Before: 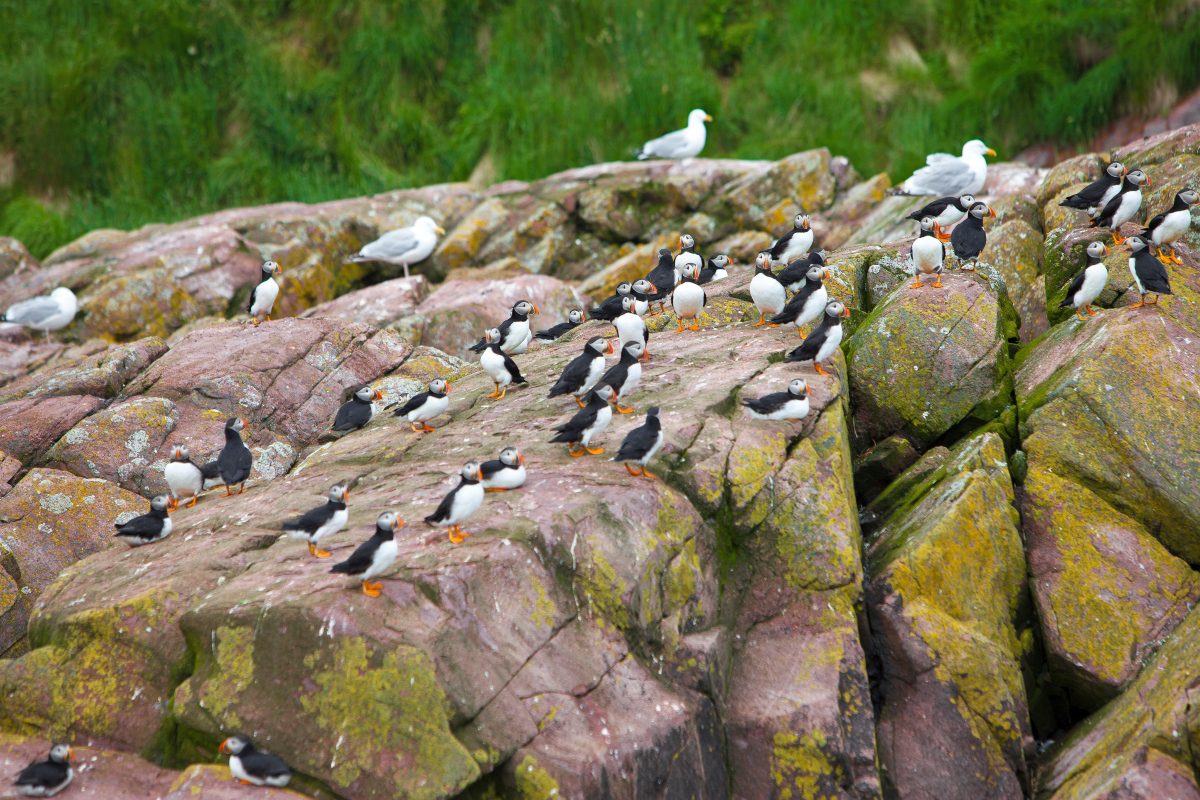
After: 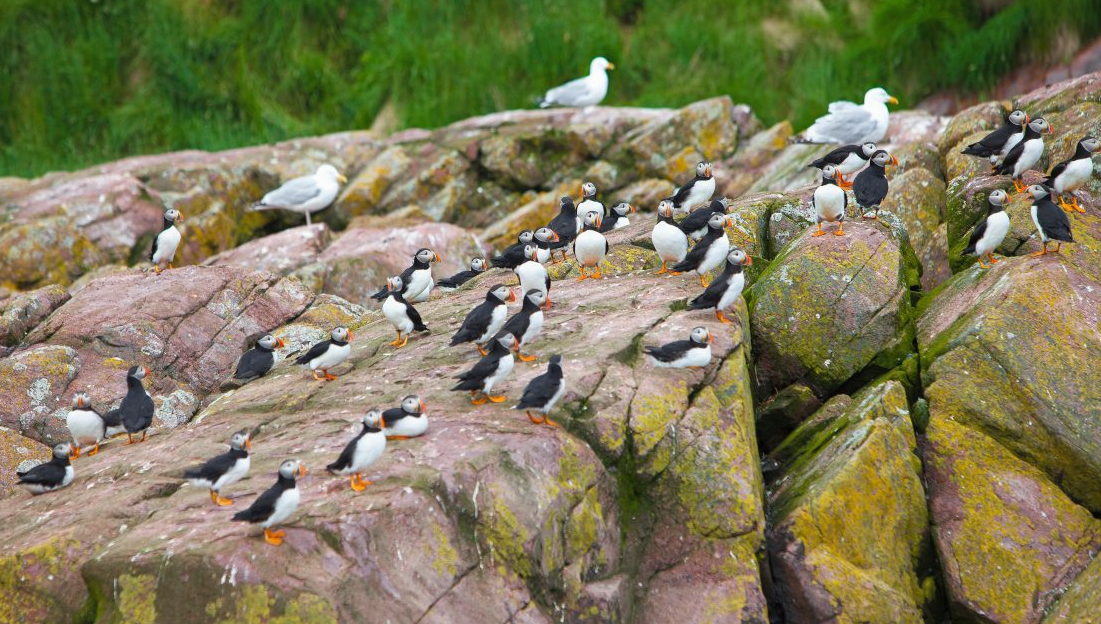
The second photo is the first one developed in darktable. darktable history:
contrast equalizer: y [[0.5, 0.5, 0.472, 0.5, 0.5, 0.5], [0.5 ×6], [0.5 ×6], [0 ×6], [0 ×6]]
crop: left 8.248%, top 6.587%, bottom 15.365%
